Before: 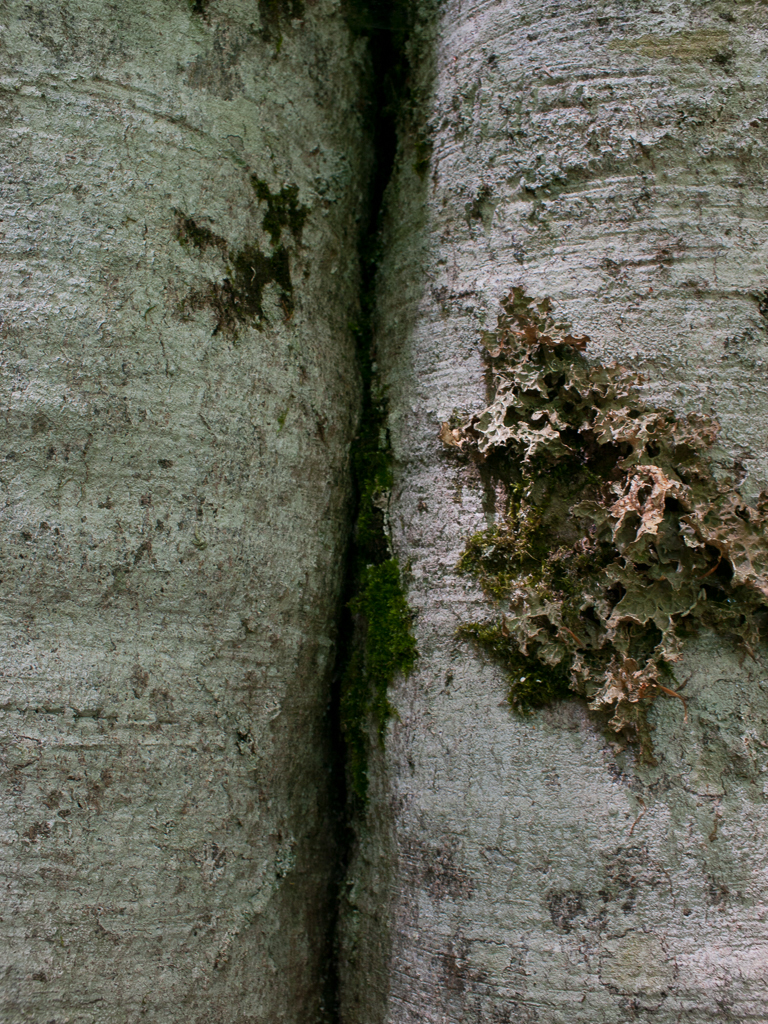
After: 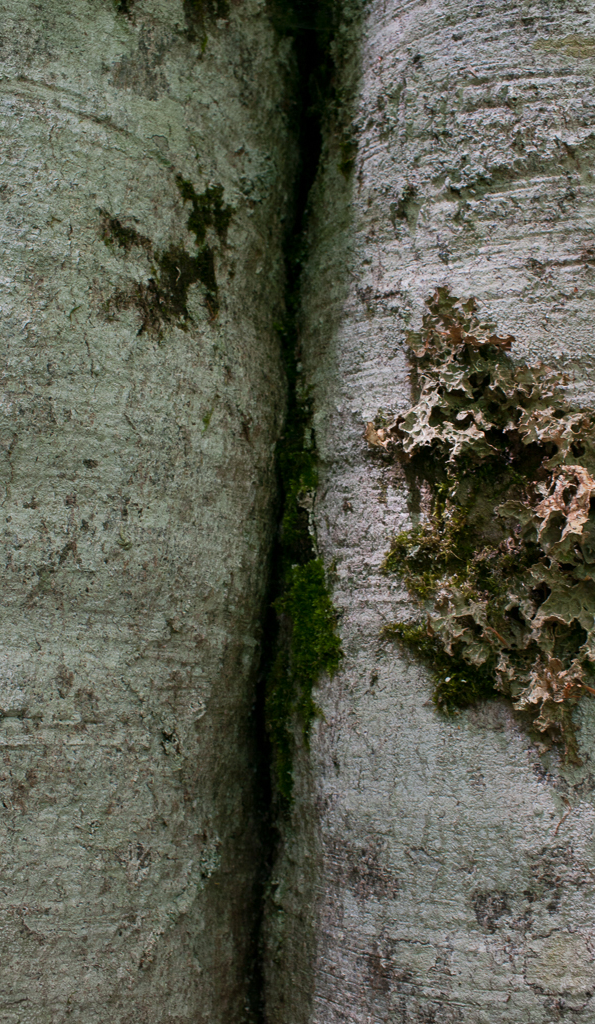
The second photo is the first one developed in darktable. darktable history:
crop: left 9.894%, right 12.588%
